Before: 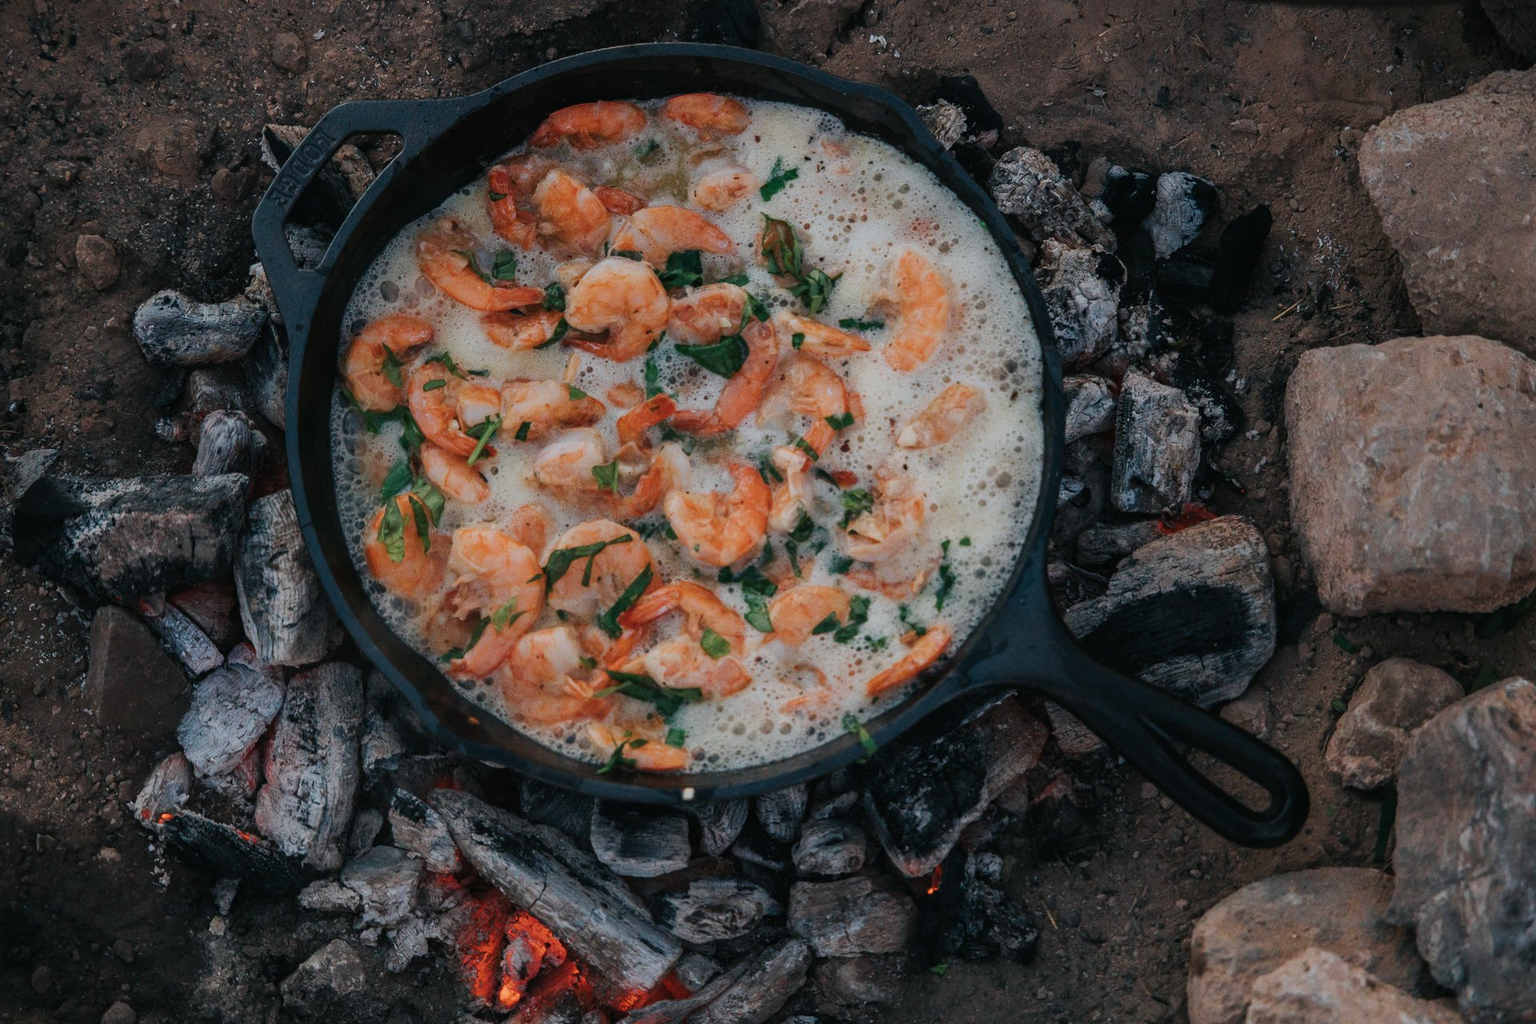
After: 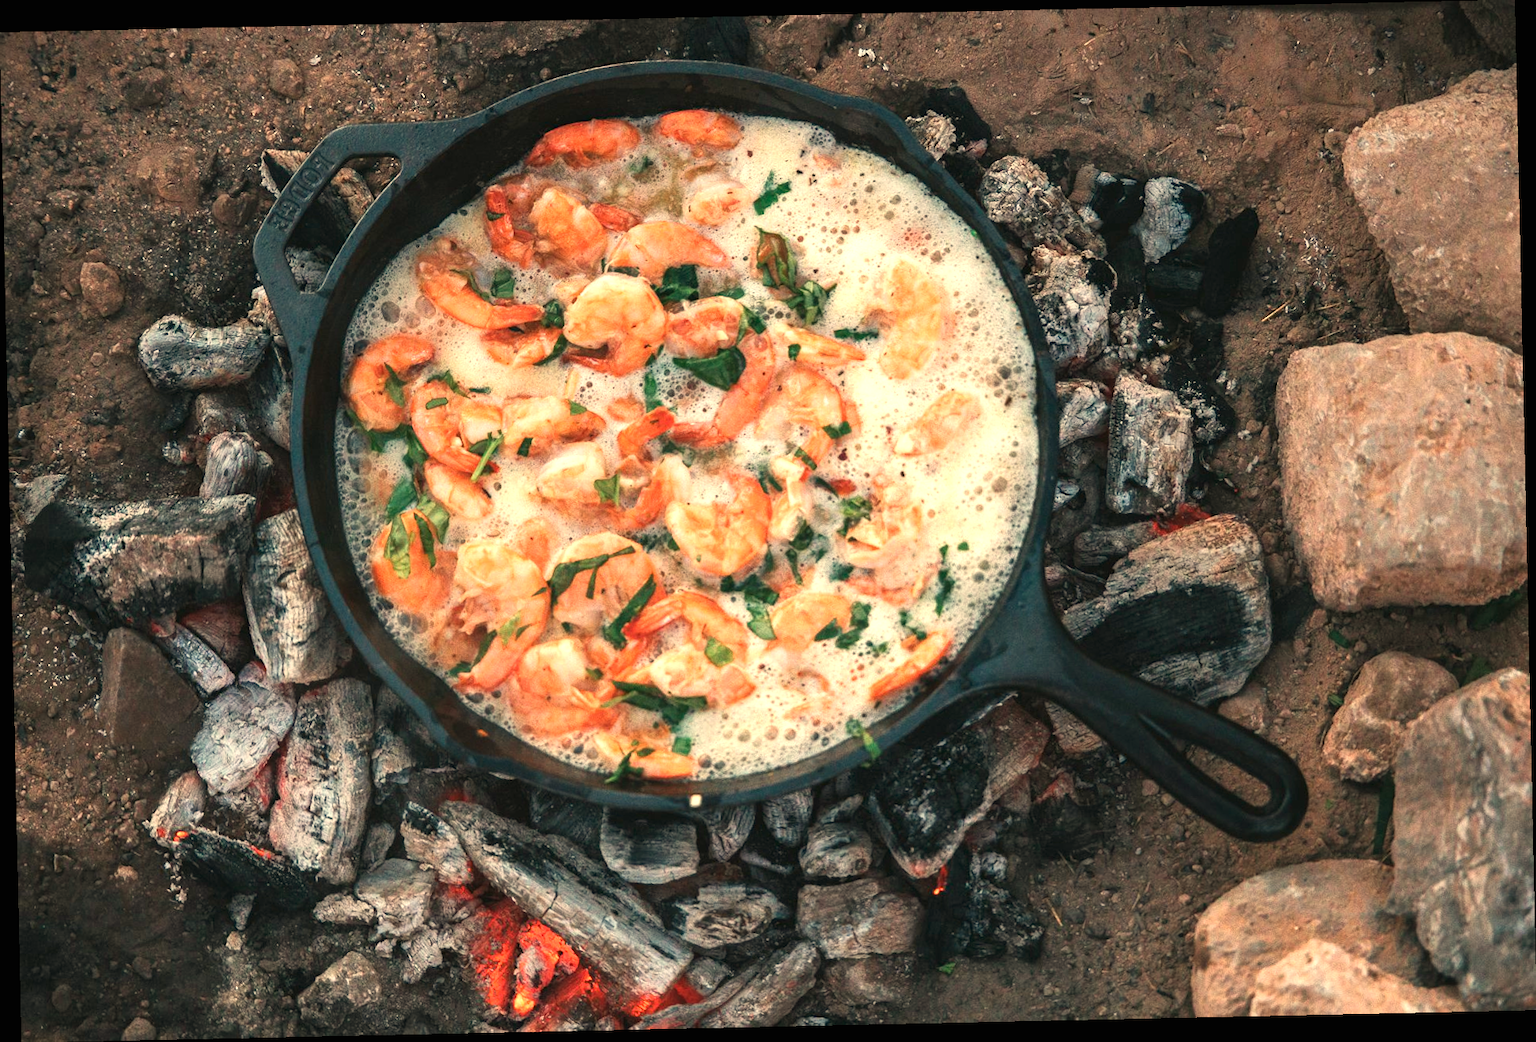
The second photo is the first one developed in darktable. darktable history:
rotate and perspective: rotation -1.24°, automatic cropping off
exposure: black level correction 0, exposure 1.388 EV, compensate exposure bias true, compensate highlight preservation false
white balance: red 1.138, green 0.996, blue 0.812
color calibration: illuminant same as pipeline (D50), adaptation none (bypass)
